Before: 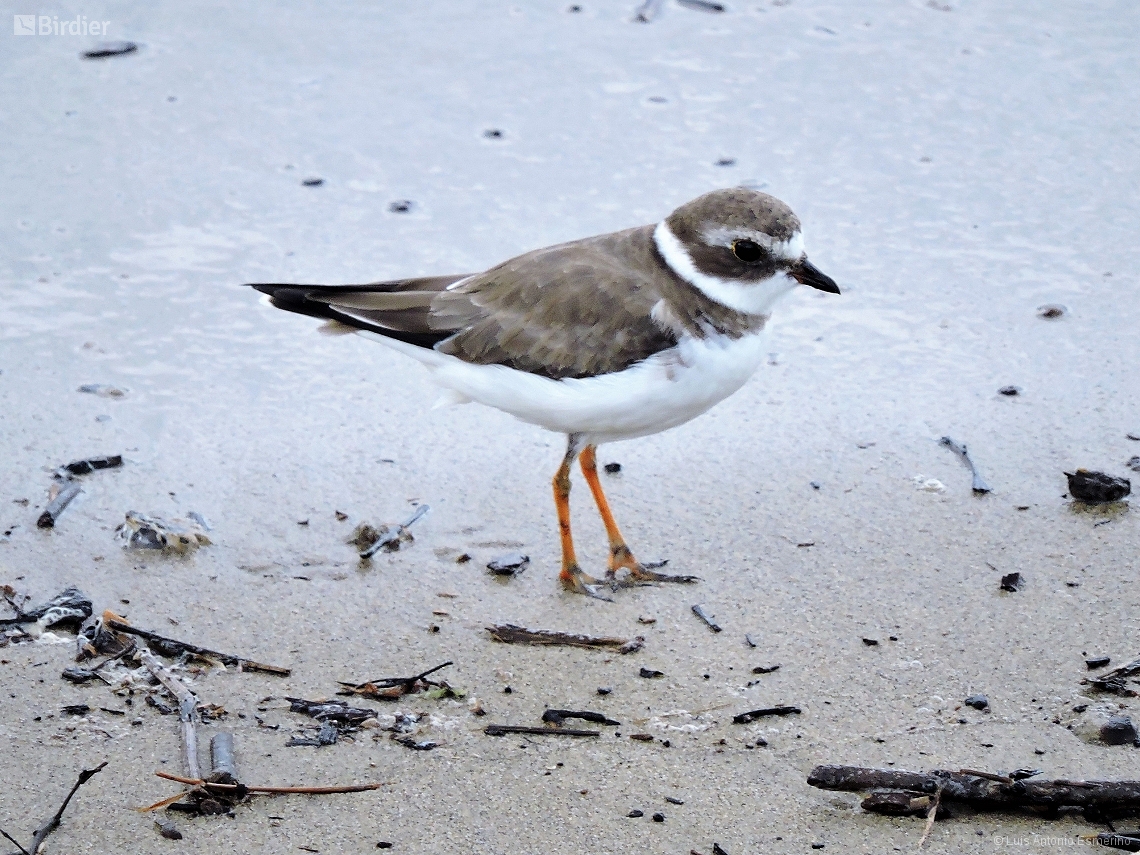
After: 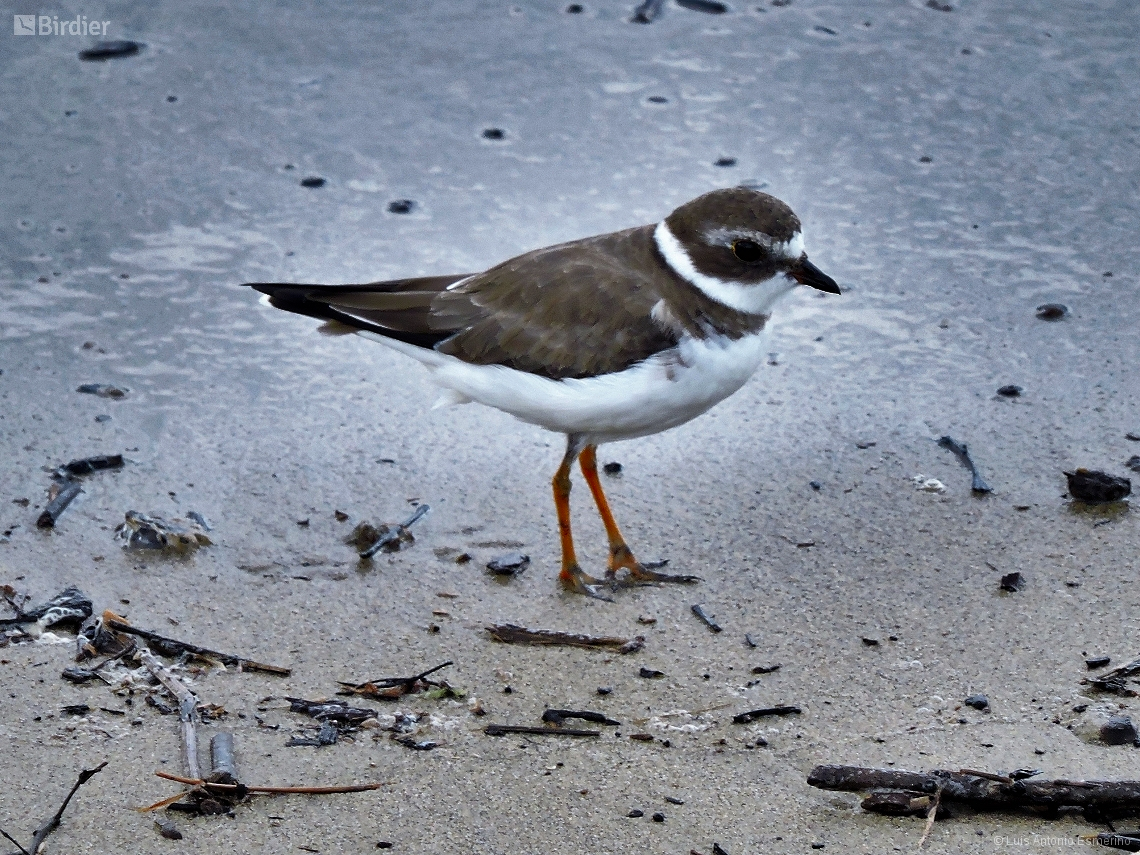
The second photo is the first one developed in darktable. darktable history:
shadows and highlights: shadows 19.46, highlights -83.34, soften with gaussian
